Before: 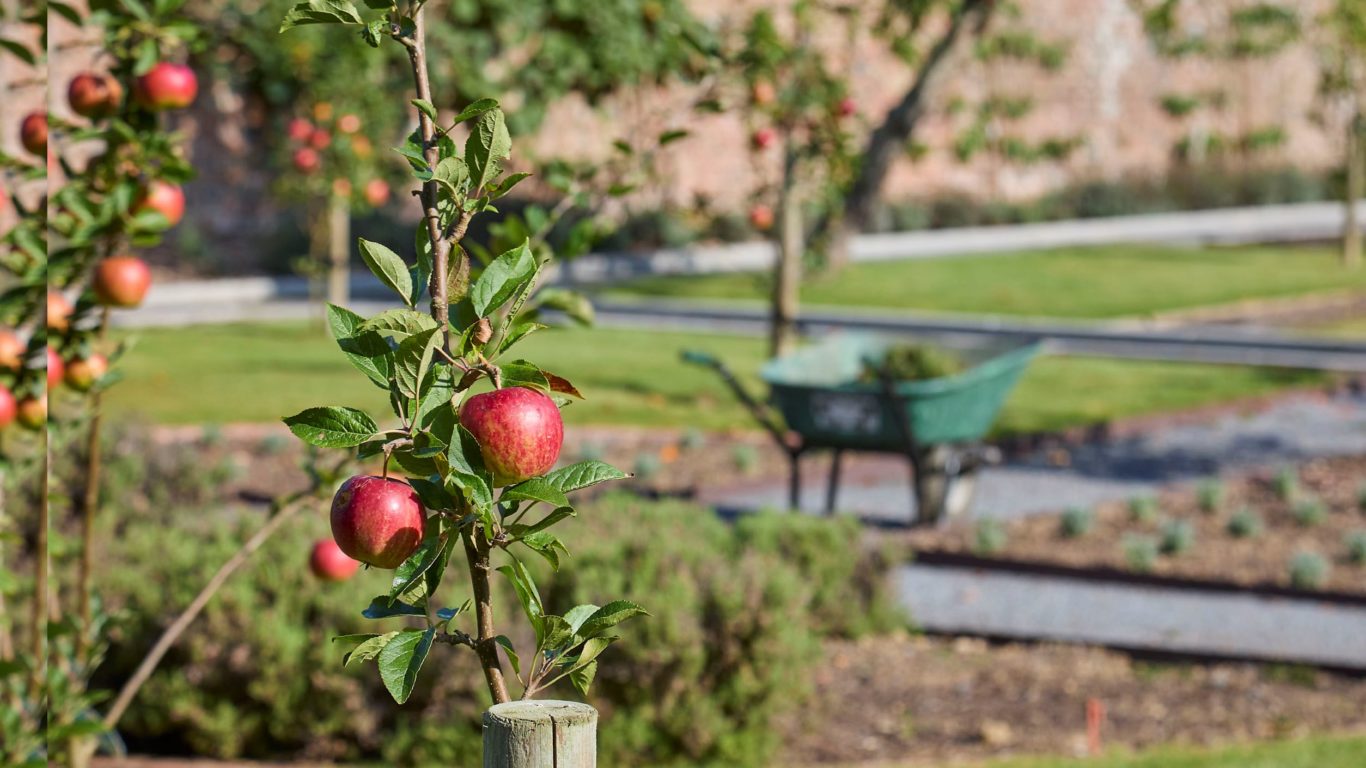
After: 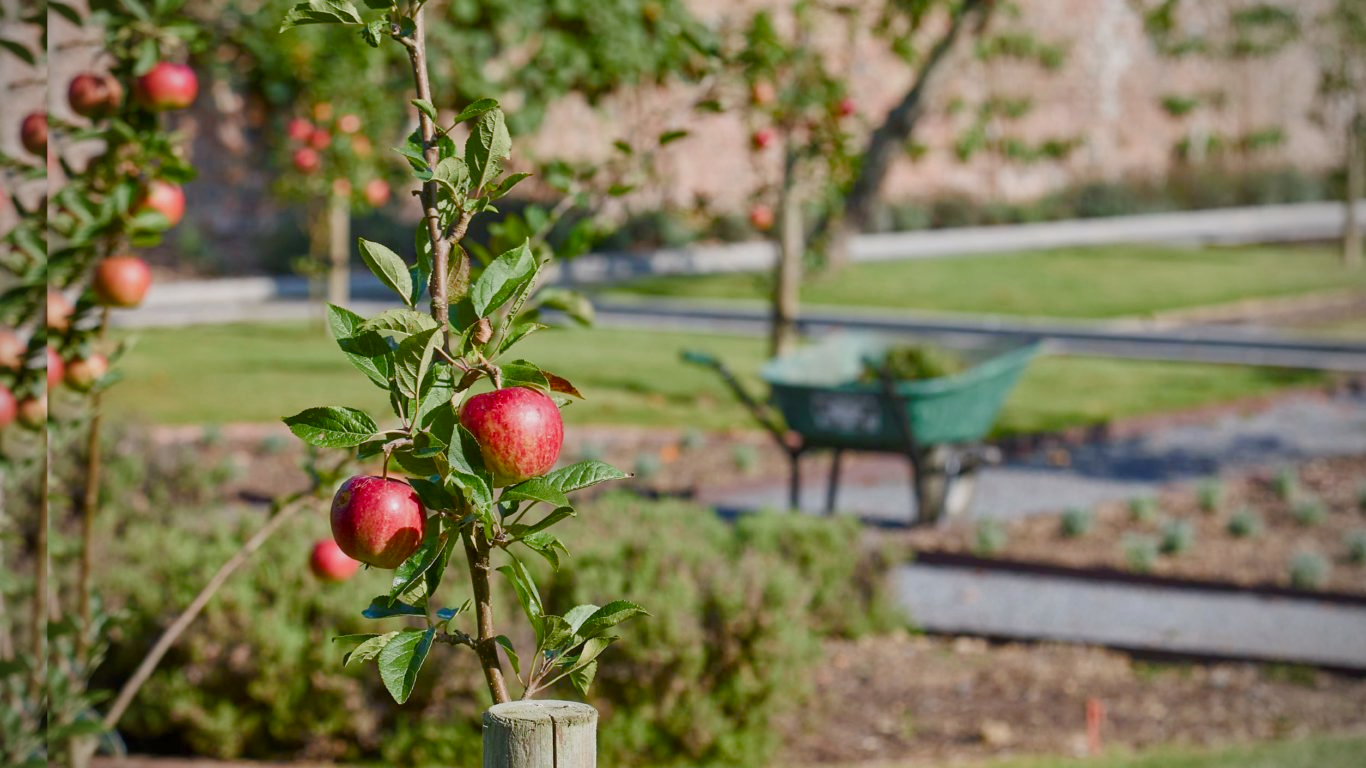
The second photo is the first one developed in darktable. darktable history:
vignetting: on, module defaults
color balance rgb: shadows lift › chroma 1%, shadows lift › hue 113°, highlights gain › chroma 0.2%, highlights gain › hue 333°, perceptual saturation grading › global saturation 20%, perceptual saturation grading › highlights -50%, perceptual saturation grading › shadows 25%, contrast -10%
